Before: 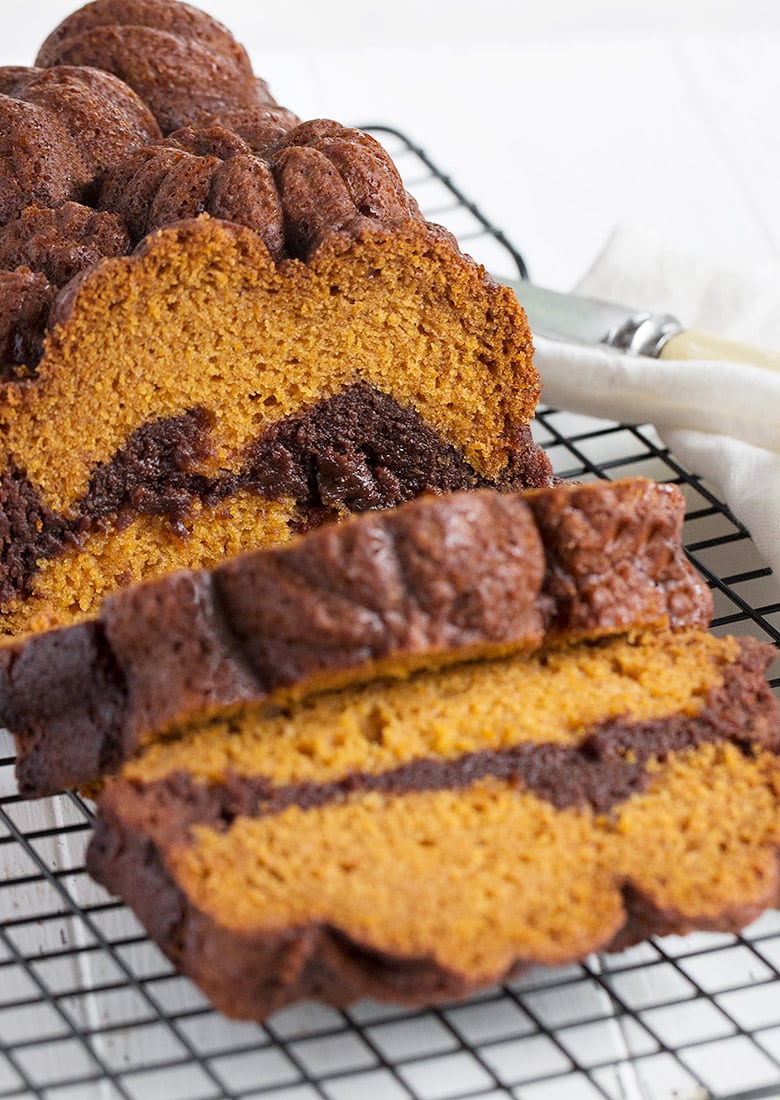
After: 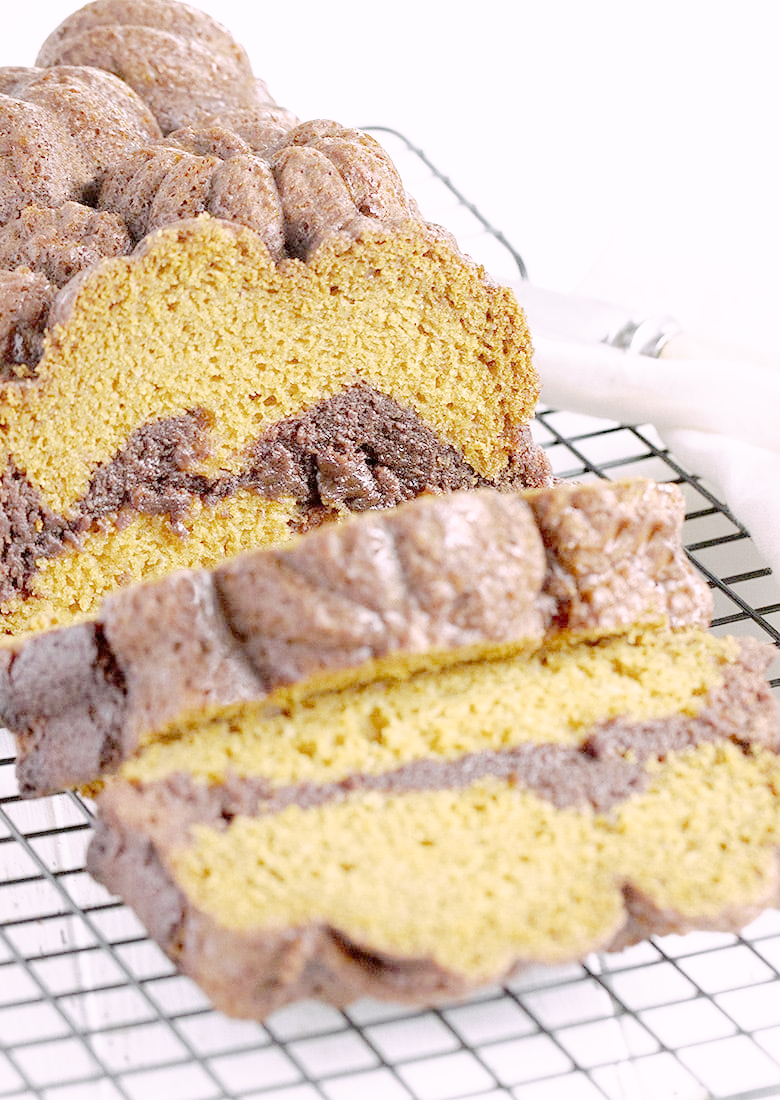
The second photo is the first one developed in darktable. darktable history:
tone curve: curves: ch0 [(0, 0) (0.003, 0) (0.011, 0.001) (0.025, 0.001) (0.044, 0.003) (0.069, 0.009) (0.1, 0.018) (0.136, 0.032) (0.177, 0.074) (0.224, 0.13) (0.277, 0.218) (0.335, 0.321) (0.399, 0.425) (0.468, 0.523) (0.543, 0.617) (0.623, 0.708) (0.709, 0.789) (0.801, 0.873) (0.898, 0.967) (1, 1)], preserve colors none
color look up table: target L [87.39, 80, 82.72, 75.89, 46.02, 64.04, 69.61, 62.44, 43.76, 56.91, 46.17, 48.37, 36.92, 22.93, 200, 91.63, 76.68, 82.02, 63.41, 60.9, 62.34, 56.16, 53.36, 46.67, 38.33, 39.26, 34.3, 28.75, 4.328, 84.37, 77.18, 74.55, 73.91, 62.2, 62.27, 55.33, 53.76, 49.53, 50.11, 44.61, 39.3, 22.54, 30.95, 22.18, 86.99, 85.43, 70.11, 71.9, 50.87], target a [0.802, -4.306, -6.637, -47.98, -34.51, -40.82, -19.77, -45.99, -31.48, -14.5, -18.85, -27.99, -24.33, -12.58, 0, 9.534, 5.534, 7.217, 35.86, 11.29, 53.8, 61.21, 15.14, 43.86, 5.077, 34.77, 21.38, 4.396, 4.749, 14.4, 25.35, 12.95, 33.71, -14.96, 64.65, 9.837, 14.11, 34.7, 56.21, 16.84, 34.45, 7.065, 30.08, 11.84, -6.923, -8.288, -45.14, -29.86, -5.465], target b [3.984, 51.38, 25.25, -2.352, 32.22, 41.35, 1.571, 25.88, 26.4, 31.12, 34.12, 1.861, 24.64, 3.662, 0, -2.552, 56.35, 33.98, 23.18, 4.666, -7.525, 5.691, 39.94, 32.69, 2.735, 14.59, 3.724, 23.68, 8.261, -18.65, -7.571, -29.02, -28.91, -47.02, -40.36, -15.79, -44.22, -46.14, -58.12, -70.35, -18.45, -19.75, -55.03, -24.11, -16.21, -18.27, -7.653, -32.72, -33.15], num patches 49
